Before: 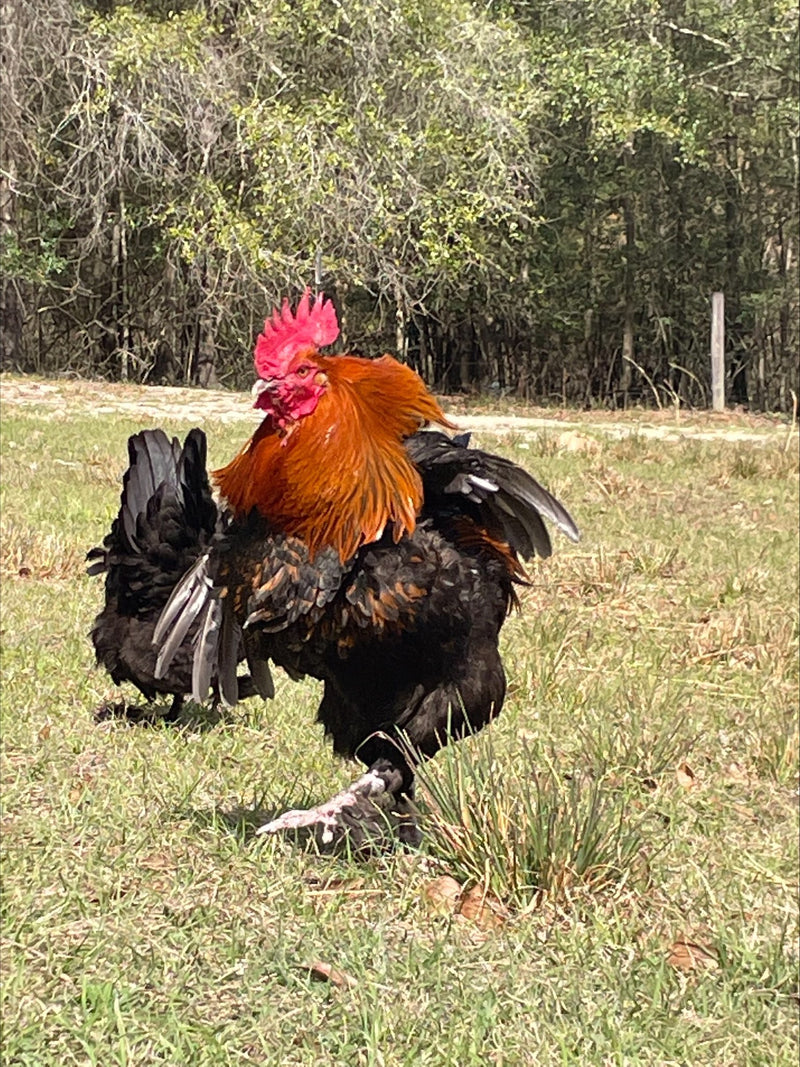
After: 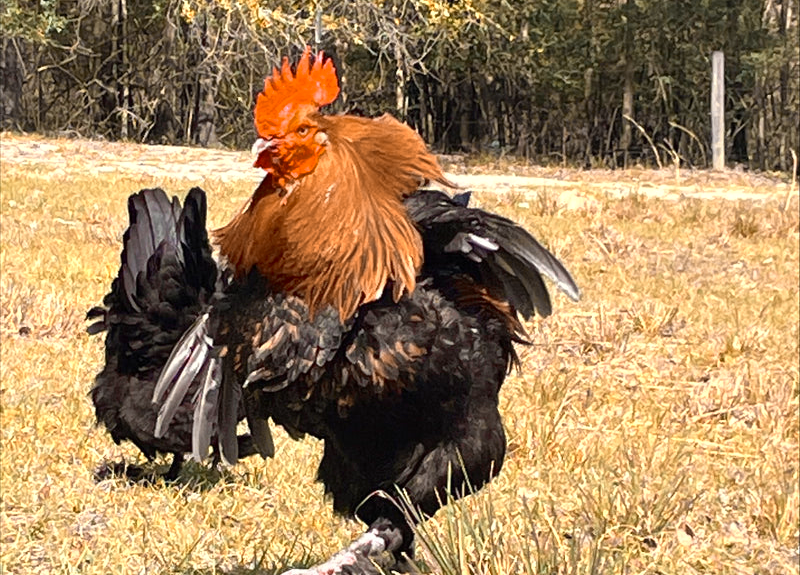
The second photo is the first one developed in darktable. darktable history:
crop and rotate: top 22.676%, bottom 23.413%
color zones: curves: ch0 [(0.009, 0.528) (0.136, 0.6) (0.255, 0.586) (0.39, 0.528) (0.522, 0.584) (0.686, 0.736) (0.849, 0.561)]; ch1 [(0.045, 0.781) (0.14, 0.416) (0.257, 0.695) (0.442, 0.032) (0.738, 0.338) (0.818, 0.632) (0.891, 0.741) (1, 0.704)]; ch2 [(0, 0.667) (0.141, 0.52) (0.26, 0.37) (0.474, 0.432) (0.743, 0.286)]
